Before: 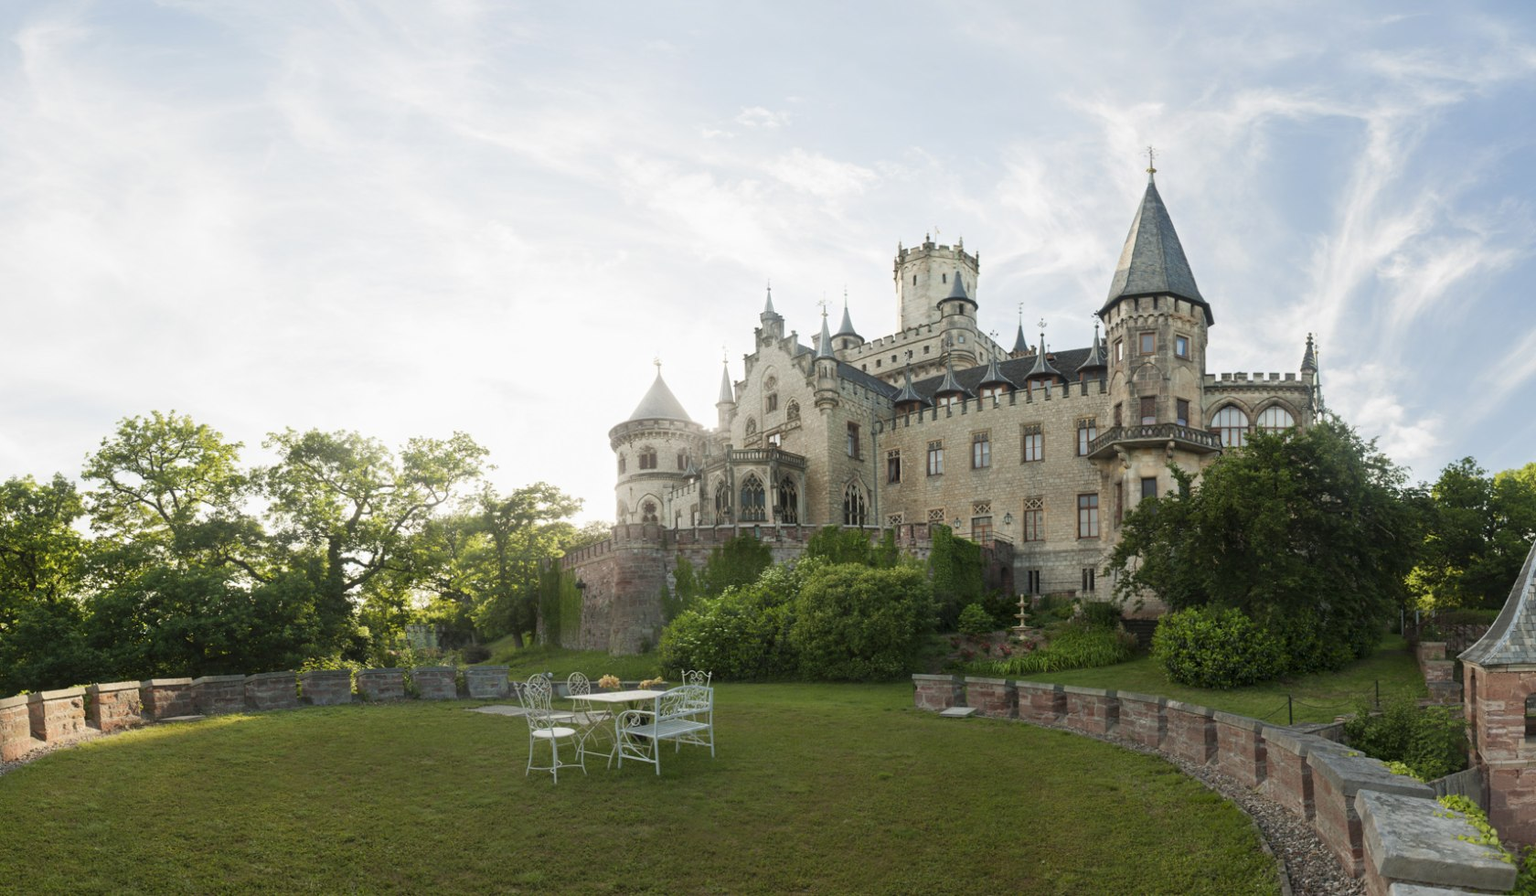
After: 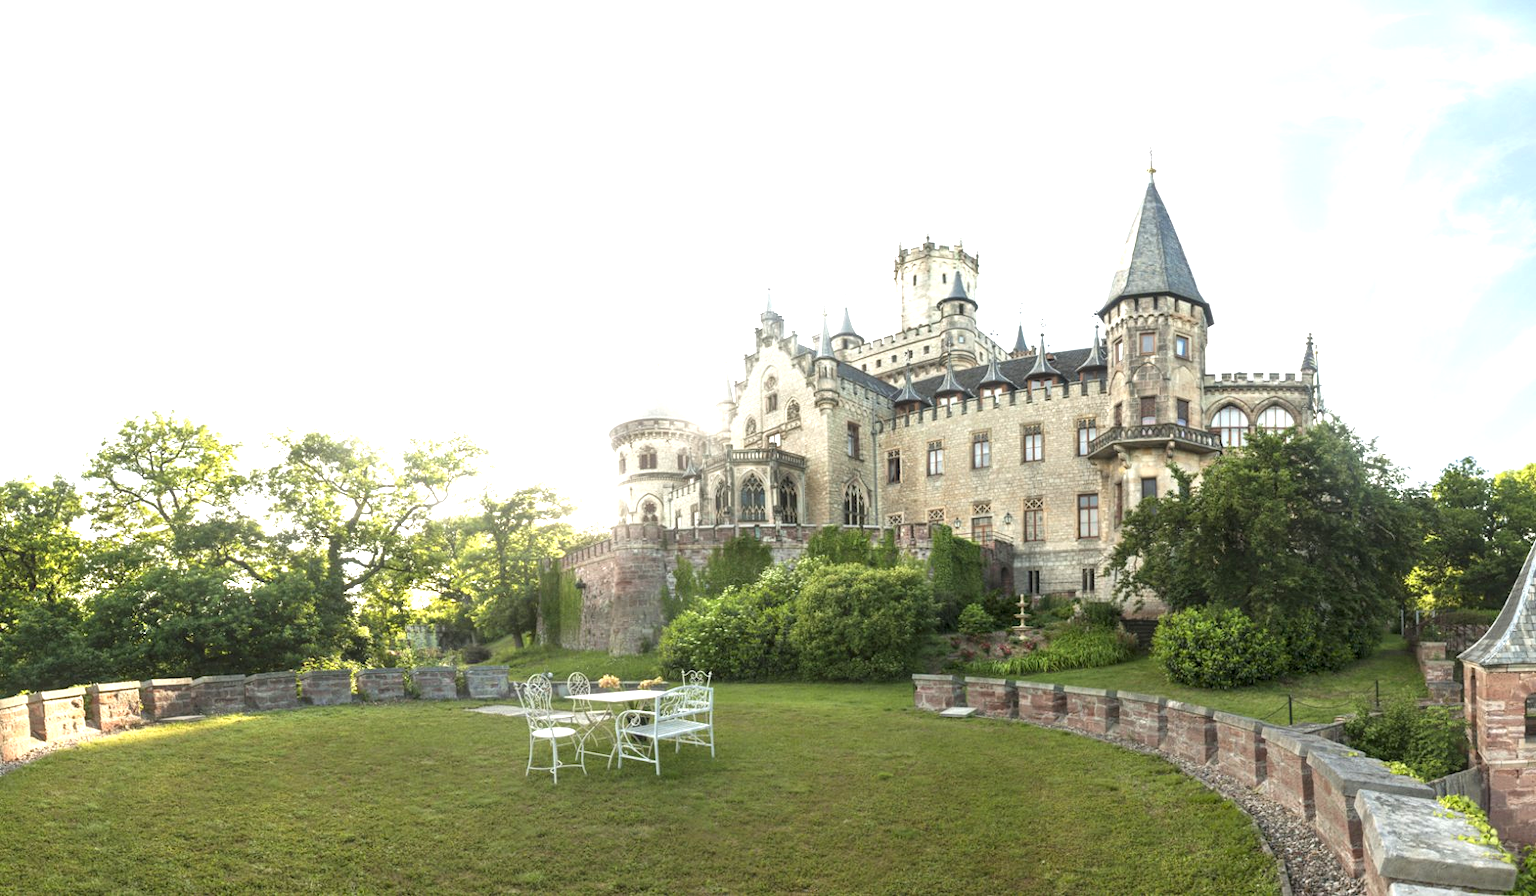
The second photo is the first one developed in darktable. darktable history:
exposure: black level correction 0, exposure 1.103 EV, compensate highlight preservation false
local contrast: on, module defaults
